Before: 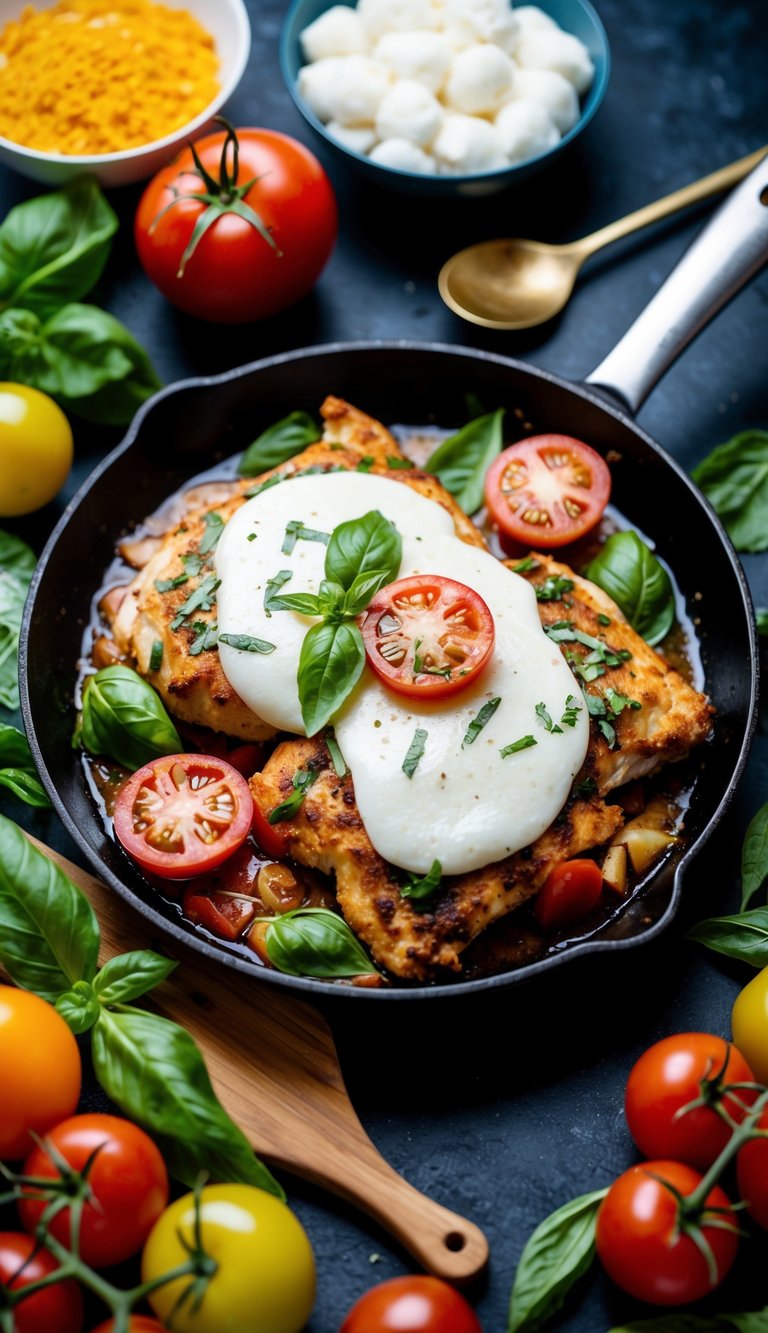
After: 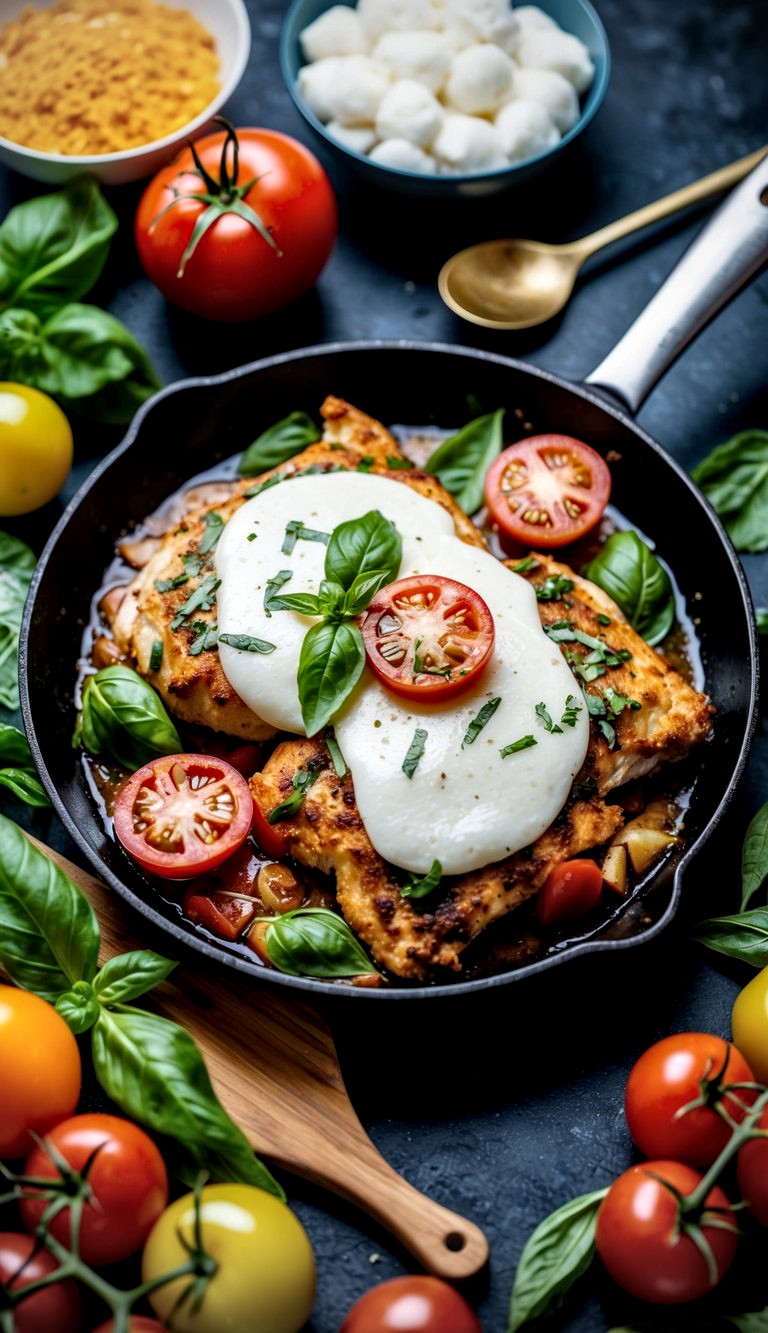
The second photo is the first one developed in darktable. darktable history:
local contrast: highlights 20%, detail 150%
vignetting: fall-off radius 60.87%, unbound false
